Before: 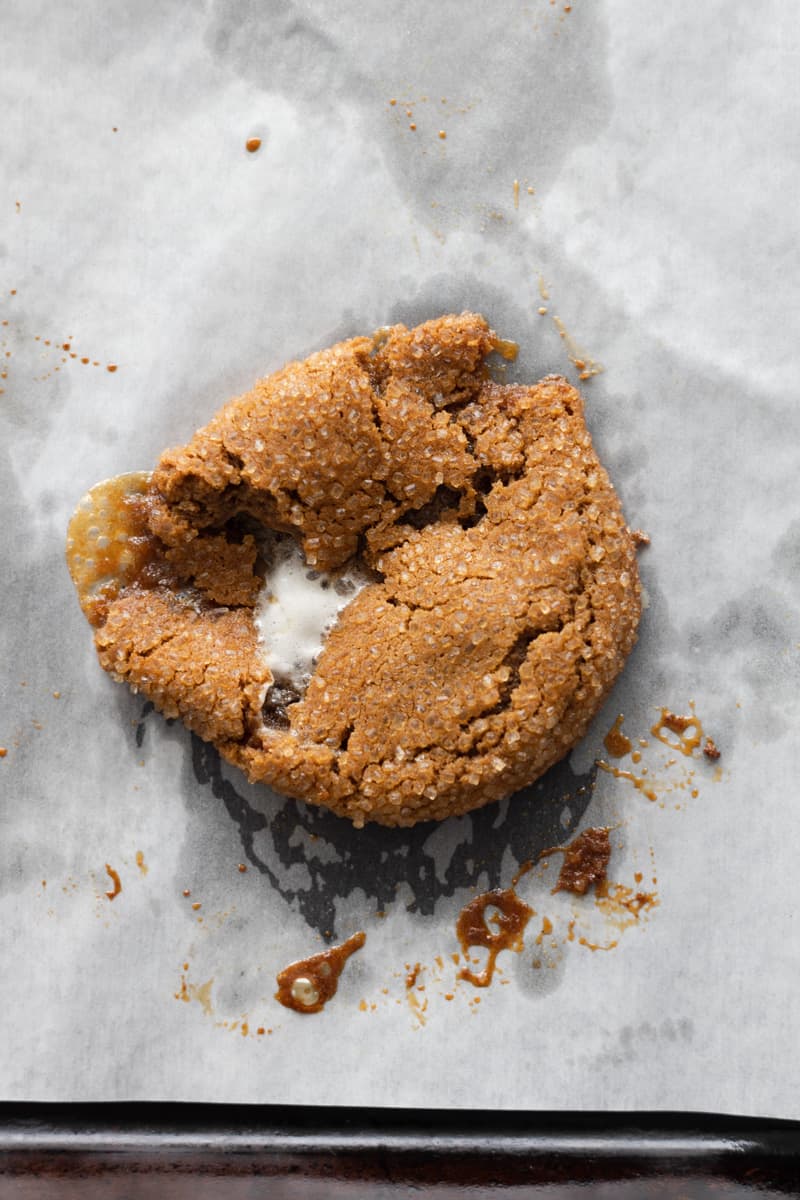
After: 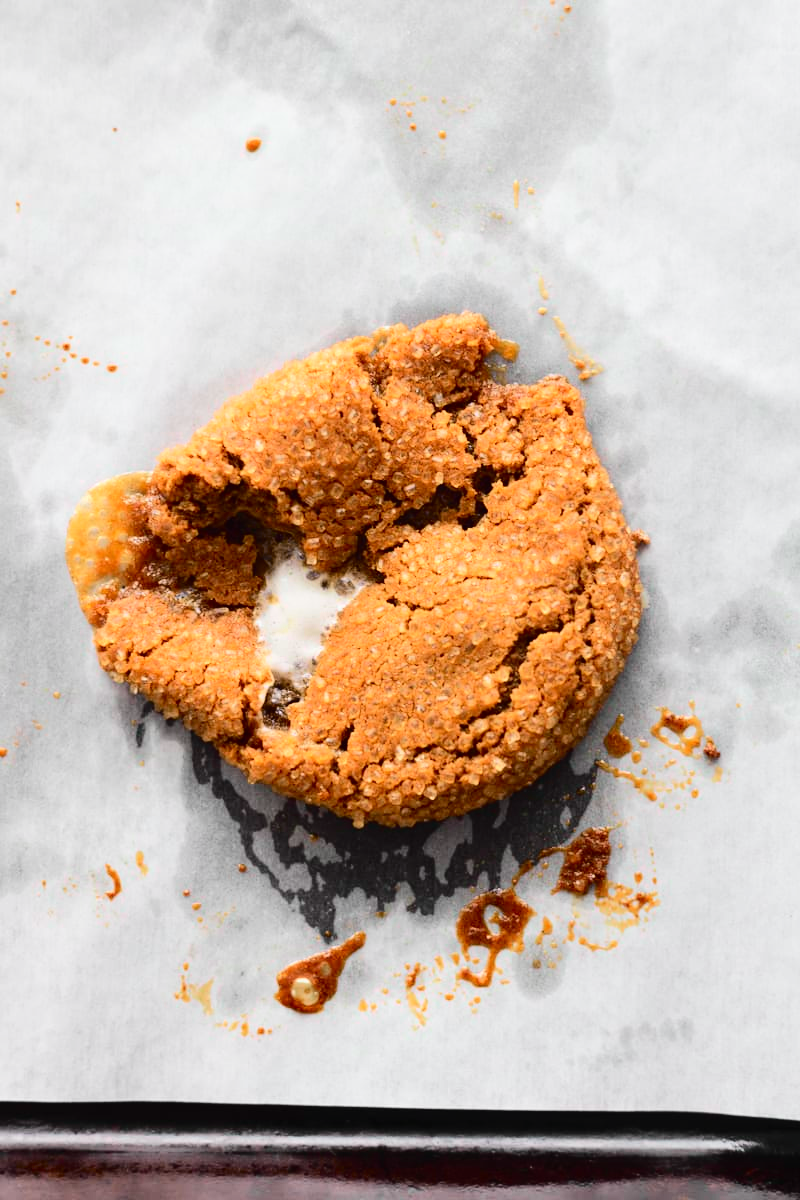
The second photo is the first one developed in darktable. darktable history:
tone curve: curves: ch0 [(0, 0.014) (0.12, 0.096) (0.386, 0.49) (0.54, 0.684) (0.751, 0.855) (0.89, 0.943) (0.998, 0.989)]; ch1 [(0, 0) (0.133, 0.099) (0.437, 0.41) (0.5, 0.5) (0.517, 0.536) (0.548, 0.575) (0.582, 0.631) (0.627, 0.688) (0.836, 0.868) (1, 1)]; ch2 [(0, 0) (0.374, 0.341) (0.456, 0.443) (0.478, 0.49) (0.501, 0.5) (0.528, 0.538) (0.55, 0.6) (0.572, 0.63) (0.702, 0.765) (1, 1)], color space Lab, independent channels, preserve colors none
